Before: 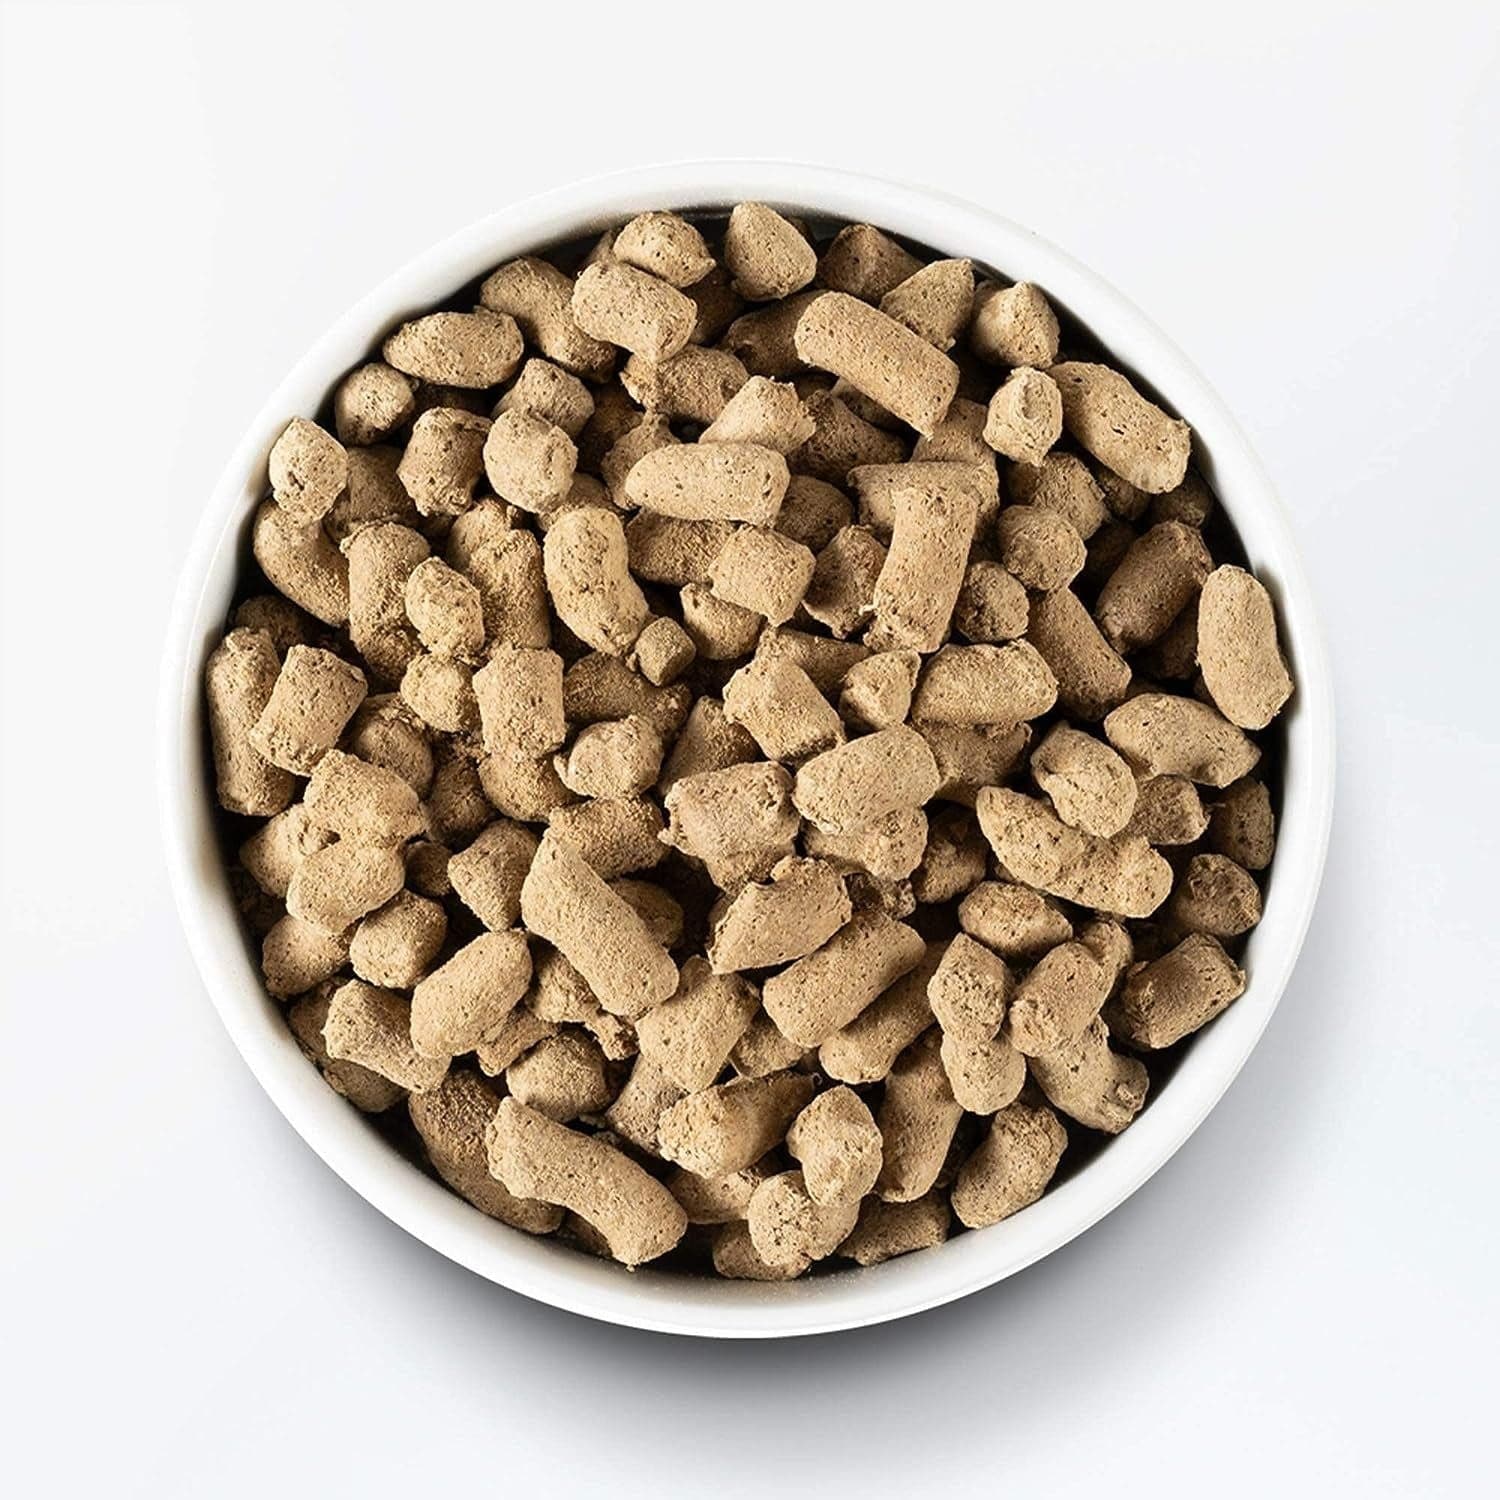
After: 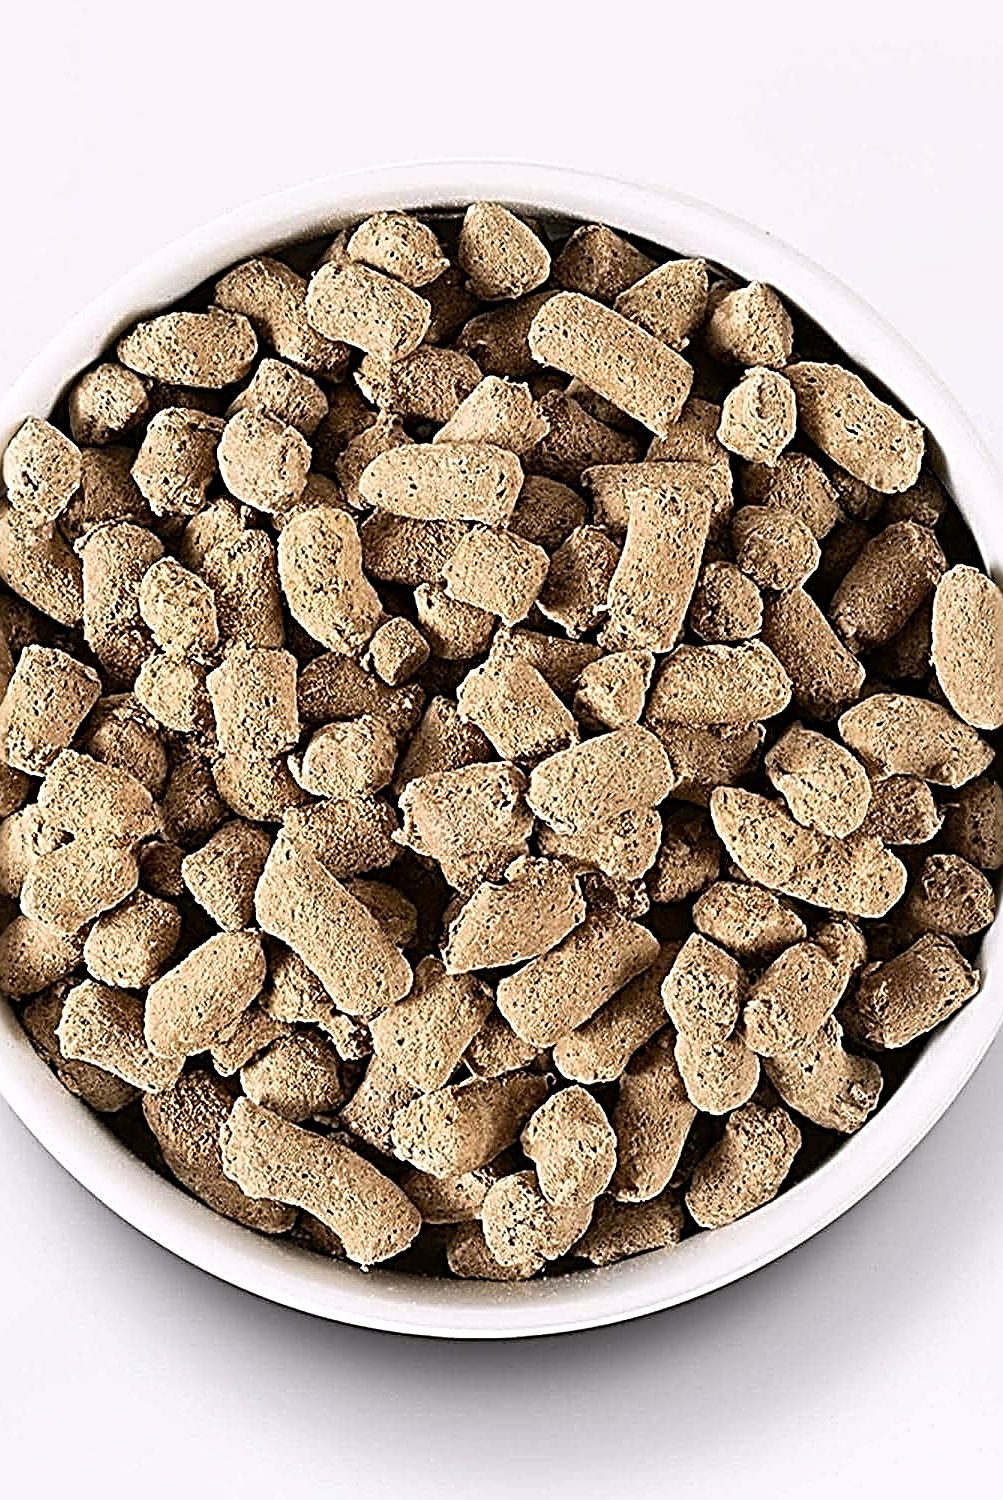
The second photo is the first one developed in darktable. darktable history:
crop and rotate: left 17.795%, right 15.295%
sharpen: radius 3.199, amount 1.715
color correction: highlights a* 2.97, highlights b* -1.55, shadows a* -0.112, shadows b* 2.19, saturation 0.985
